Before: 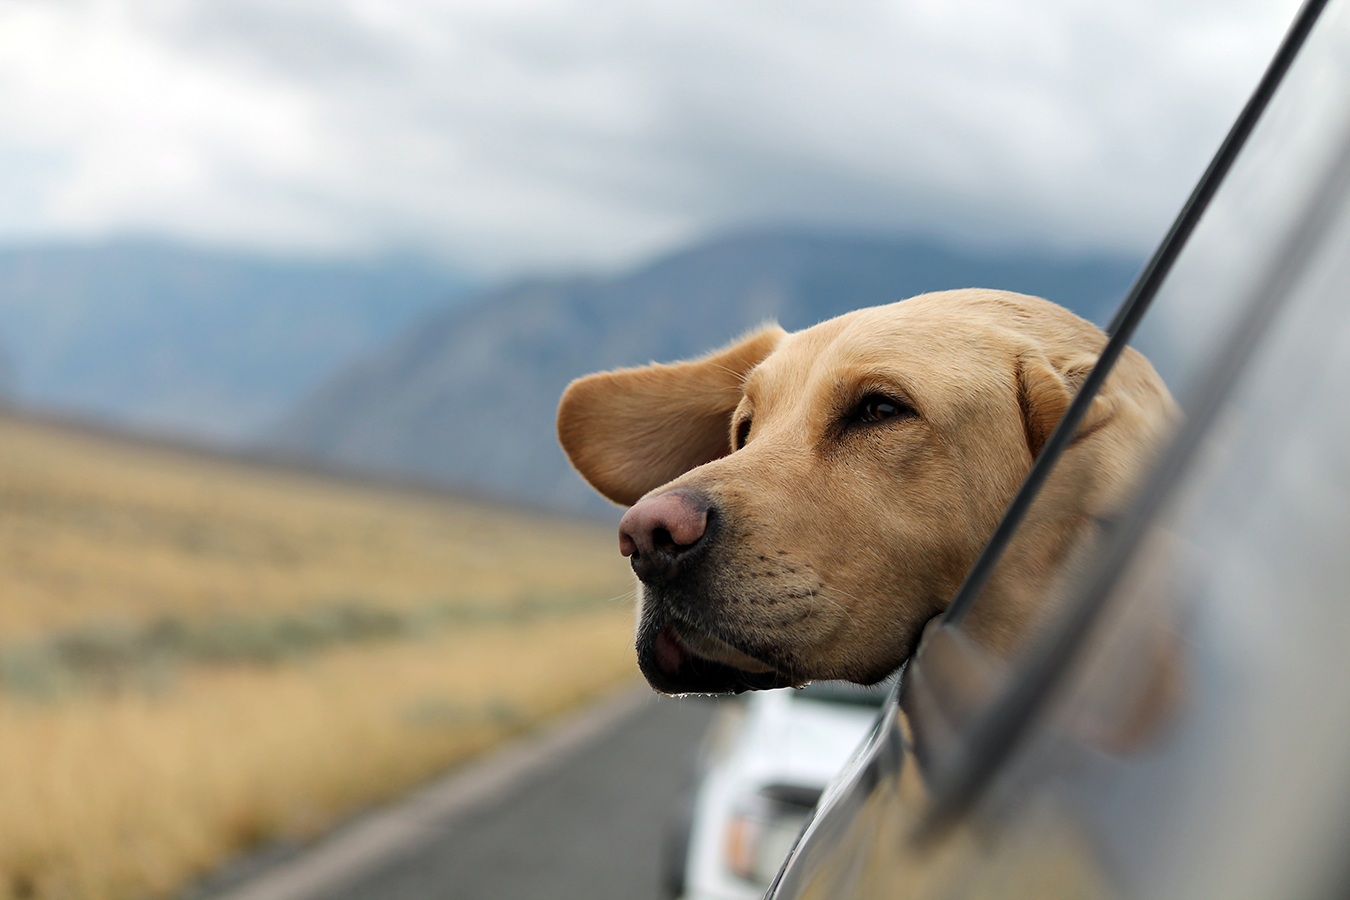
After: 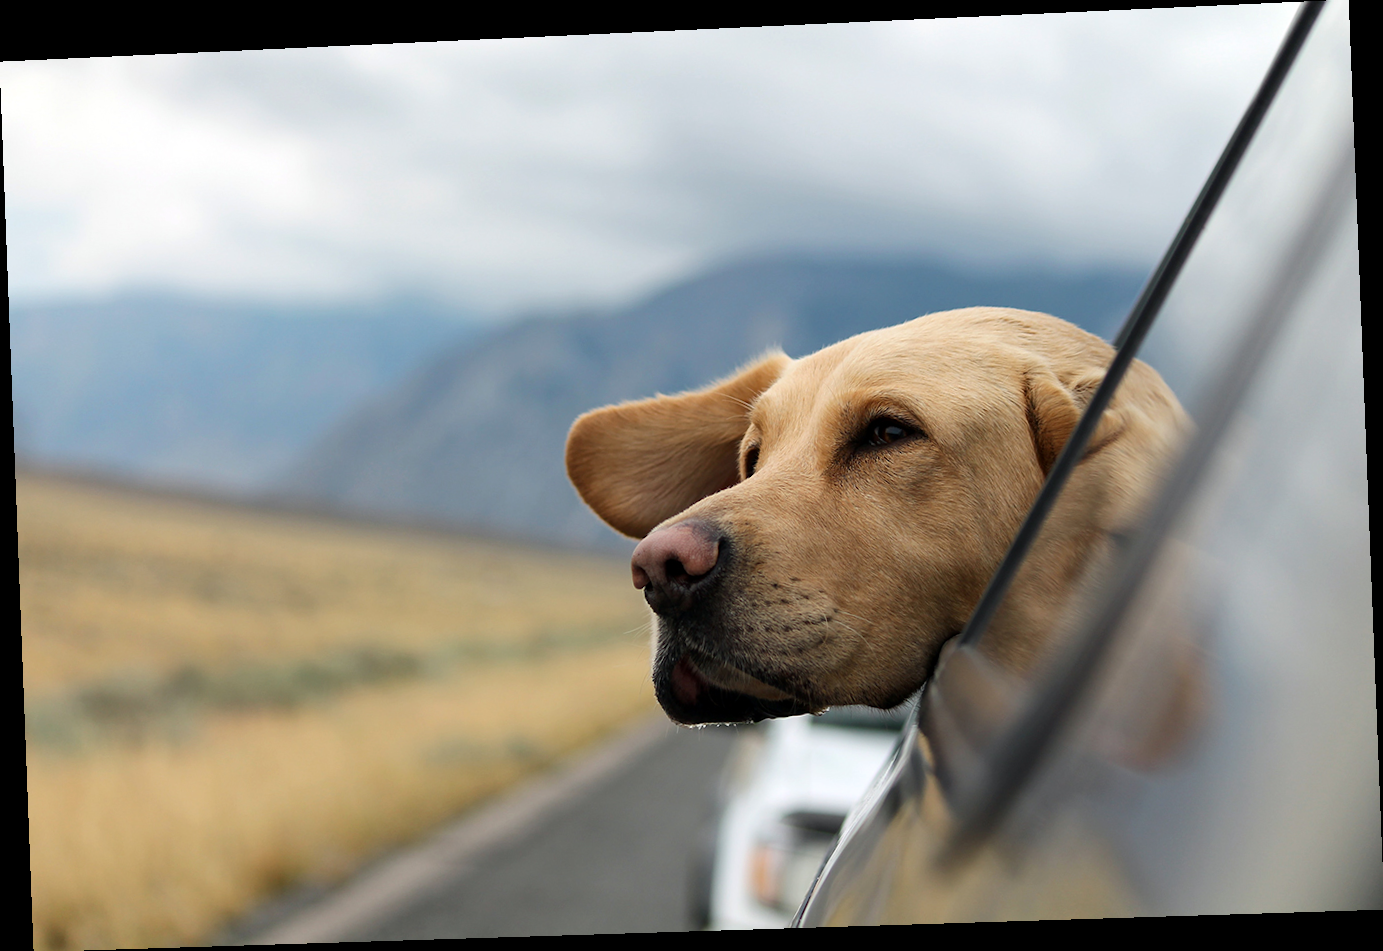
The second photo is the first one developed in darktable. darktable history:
contrast brightness saturation: contrast 0.08, saturation 0.02
rotate and perspective: rotation -2.22°, lens shift (horizontal) -0.022, automatic cropping off
